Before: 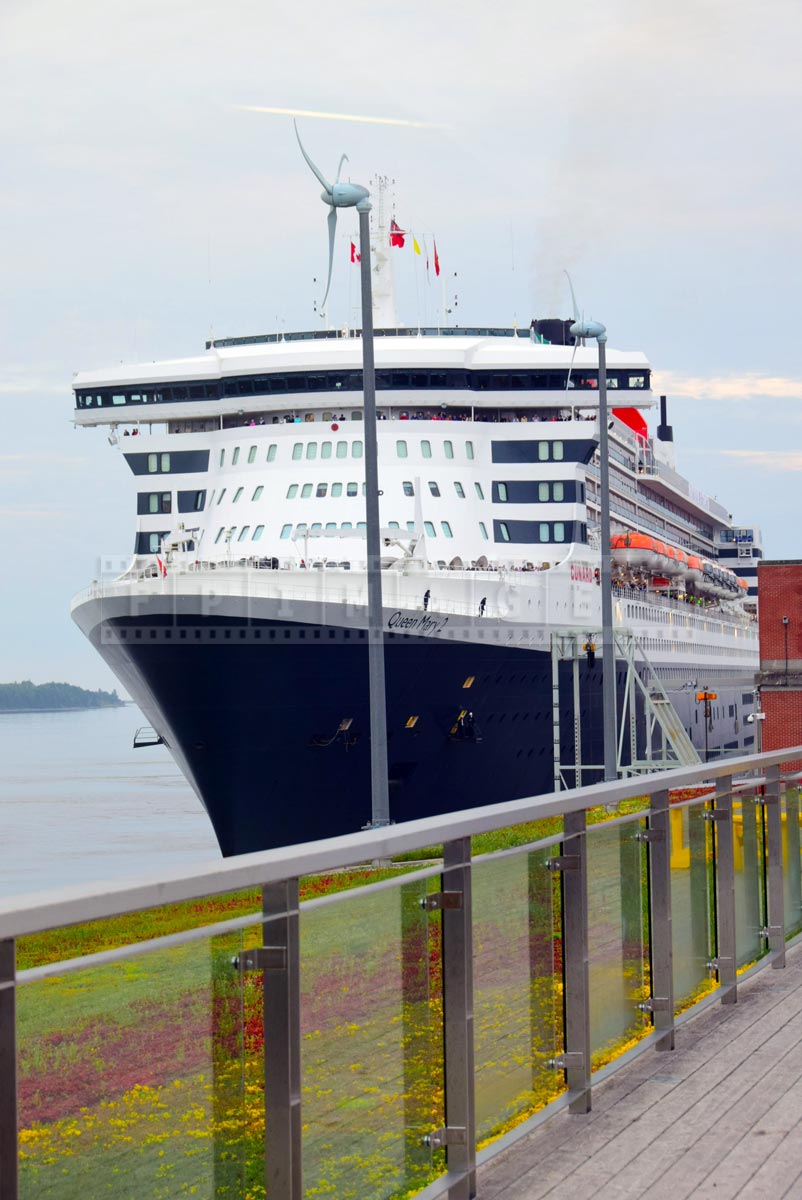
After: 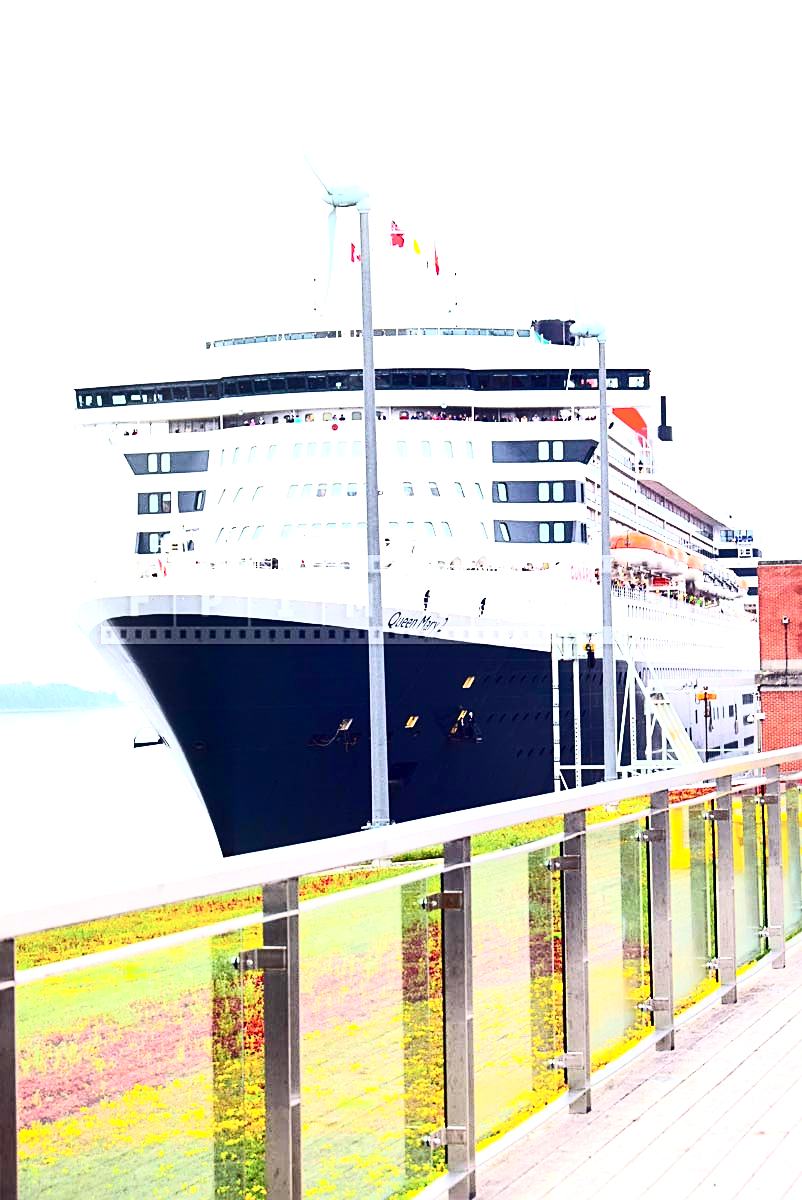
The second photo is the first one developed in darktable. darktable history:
exposure: black level correction 0, exposure 1.675 EV, compensate exposure bias true, compensate highlight preservation false
contrast brightness saturation: contrast 0.39, brightness 0.1
sharpen: on, module defaults
